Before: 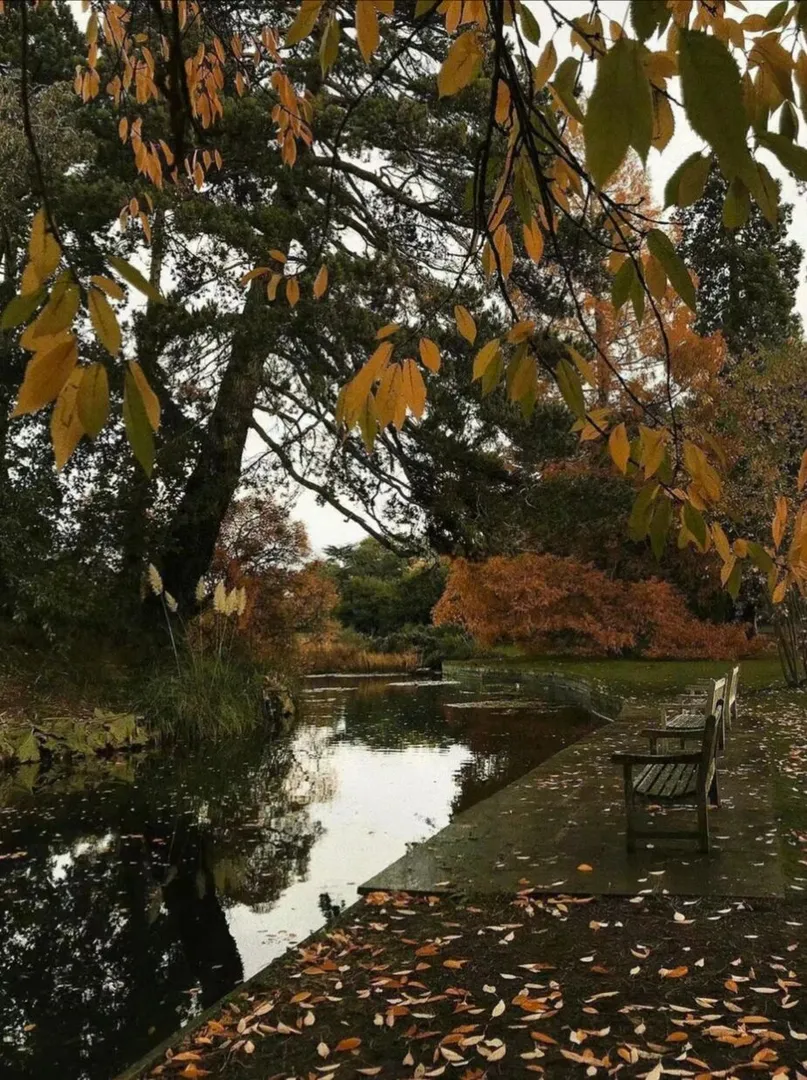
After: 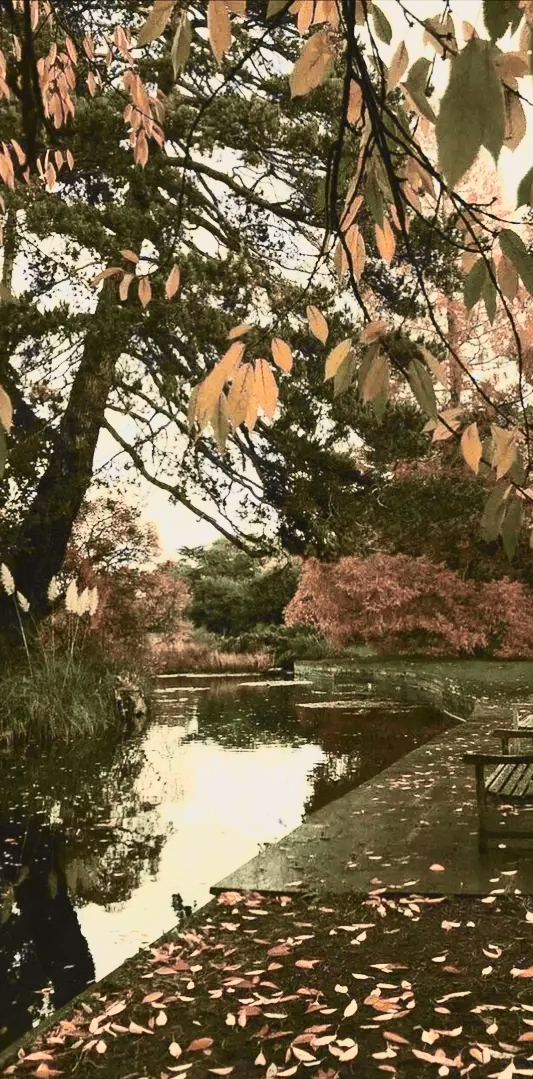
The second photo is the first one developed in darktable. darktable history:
tone curve: curves: ch0 [(0, 0.006) (0.184, 0.172) (0.405, 0.46) (0.456, 0.528) (0.634, 0.728) (0.877, 0.89) (0.984, 0.935)]; ch1 [(0, 0) (0.443, 0.43) (0.492, 0.495) (0.566, 0.582) (0.595, 0.606) (0.608, 0.609) (0.65, 0.677) (1, 1)]; ch2 [(0, 0) (0.33, 0.301) (0.421, 0.443) (0.447, 0.489) (0.492, 0.495) (0.537, 0.583) (0.586, 0.591) (0.663, 0.686) (1, 1)], color space Lab, independent channels, preserve colors none
exposure: compensate highlight preservation false
contrast brightness saturation: contrast 0.43, brightness 0.56, saturation -0.19
crop and rotate: left 18.442%, right 15.508%
